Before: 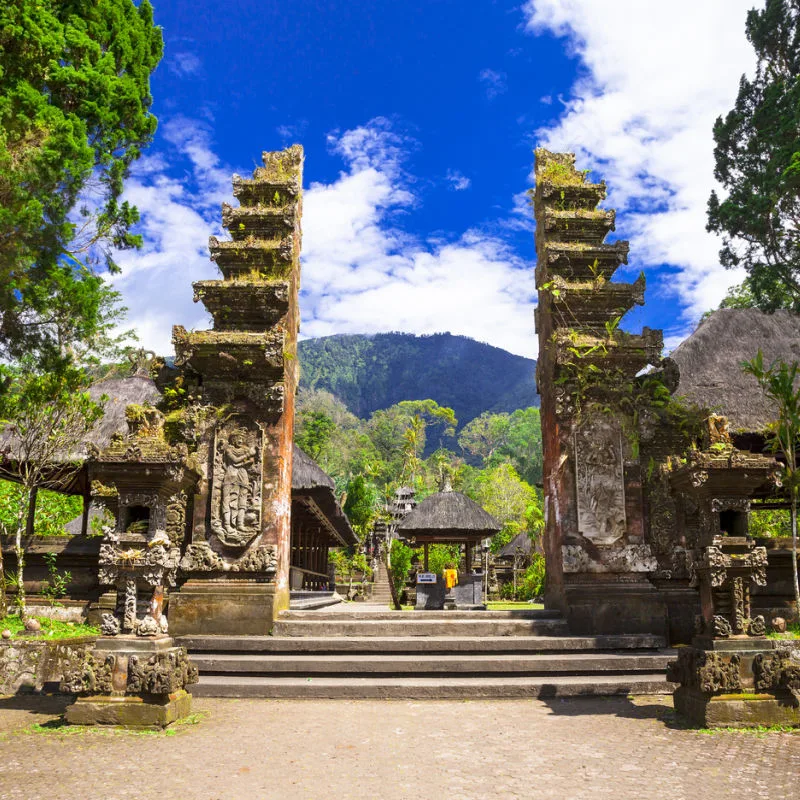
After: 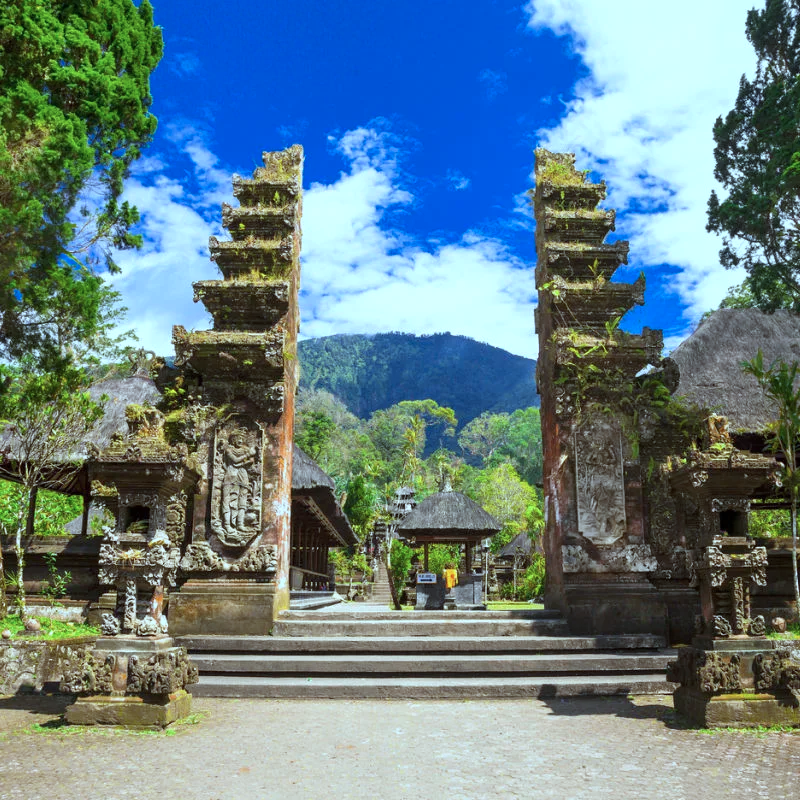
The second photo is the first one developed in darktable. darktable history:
color correction: highlights a* -12.09, highlights b* -15.45
